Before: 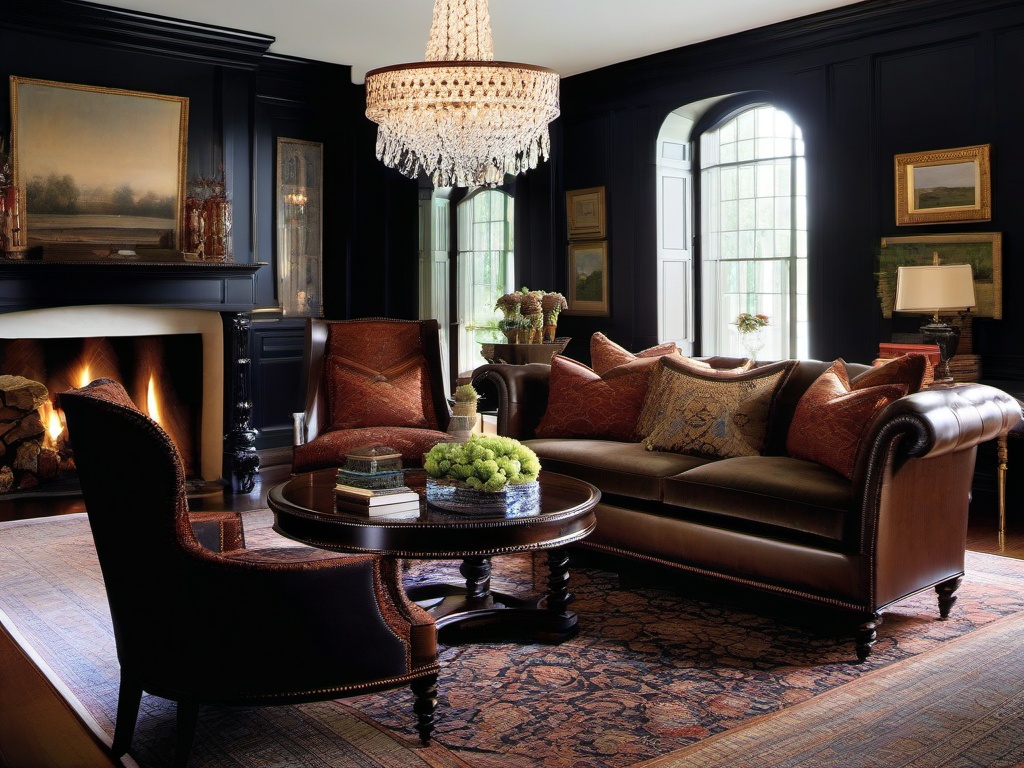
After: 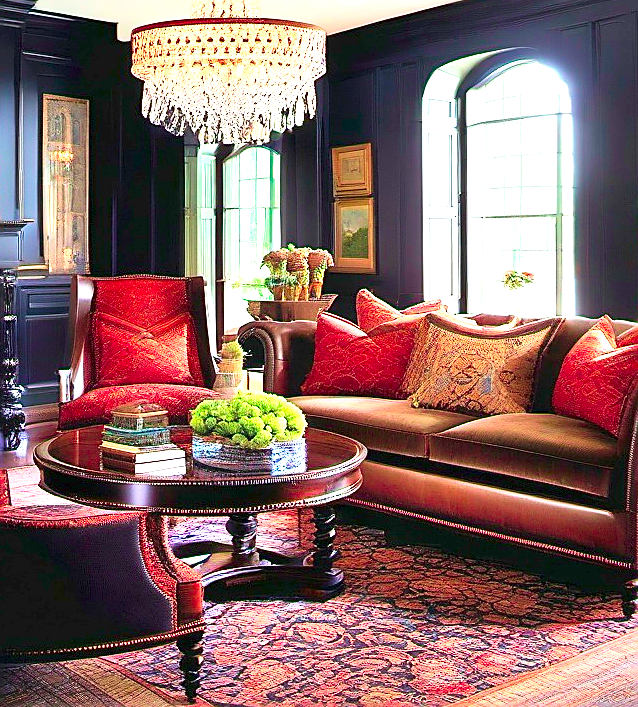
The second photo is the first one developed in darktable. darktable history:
sharpen: radius 1.4, amount 1.25, threshold 0.7
crop and rotate: left 22.918%, top 5.629%, right 14.711%, bottom 2.247%
contrast brightness saturation: contrast 0.2, brightness 0.16, saturation 0.22
color contrast: green-magenta contrast 1.73, blue-yellow contrast 1.15
exposure: exposure 1.223 EV, compensate highlight preservation false
velvia: on, module defaults
tone equalizer: -8 EV 1 EV, -7 EV 1 EV, -6 EV 1 EV, -5 EV 1 EV, -4 EV 1 EV, -3 EV 0.75 EV, -2 EV 0.5 EV, -1 EV 0.25 EV
